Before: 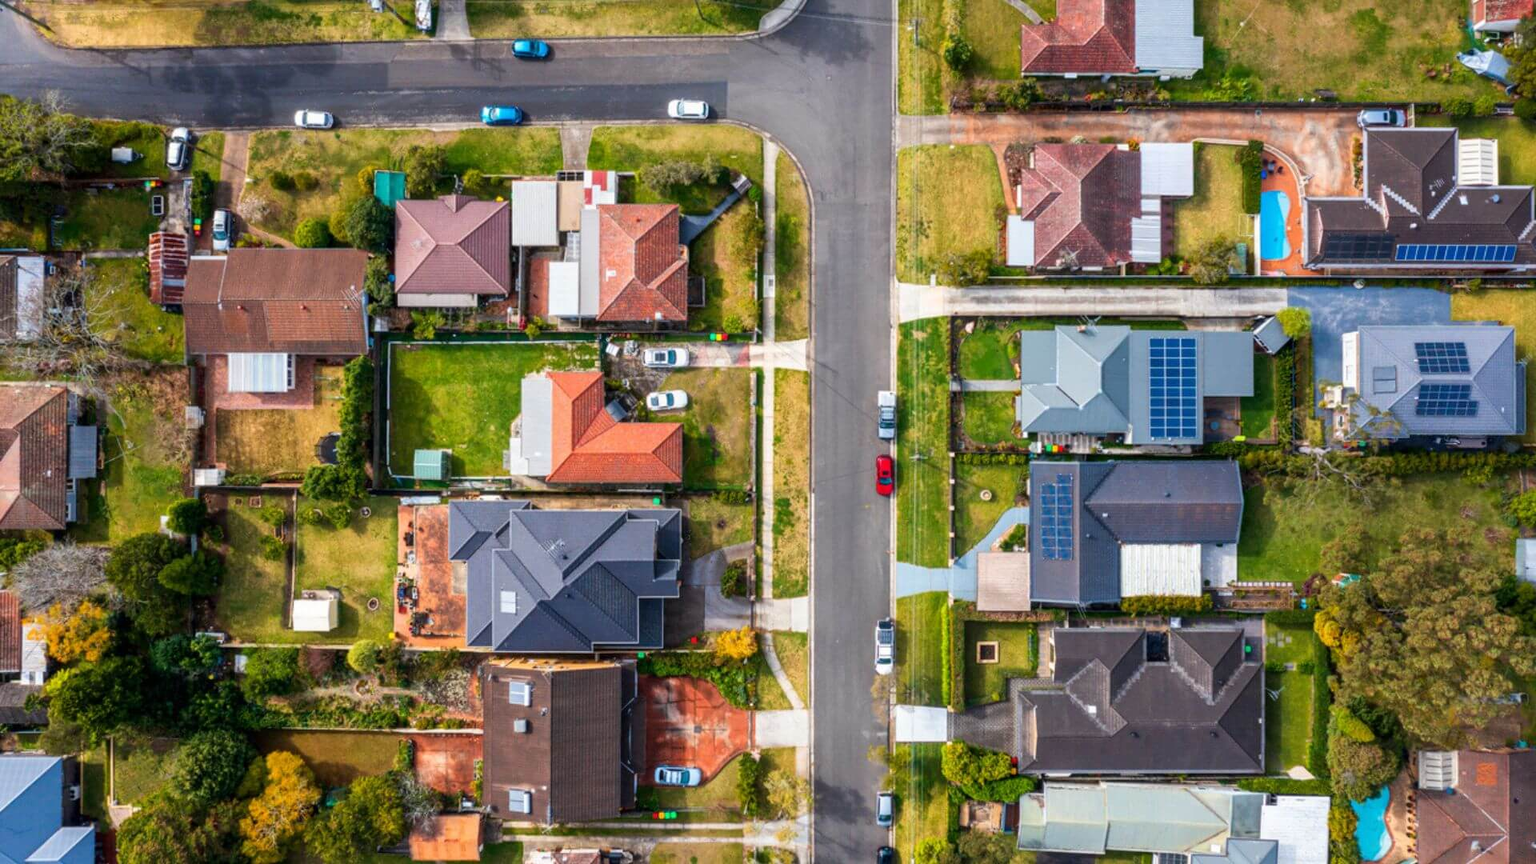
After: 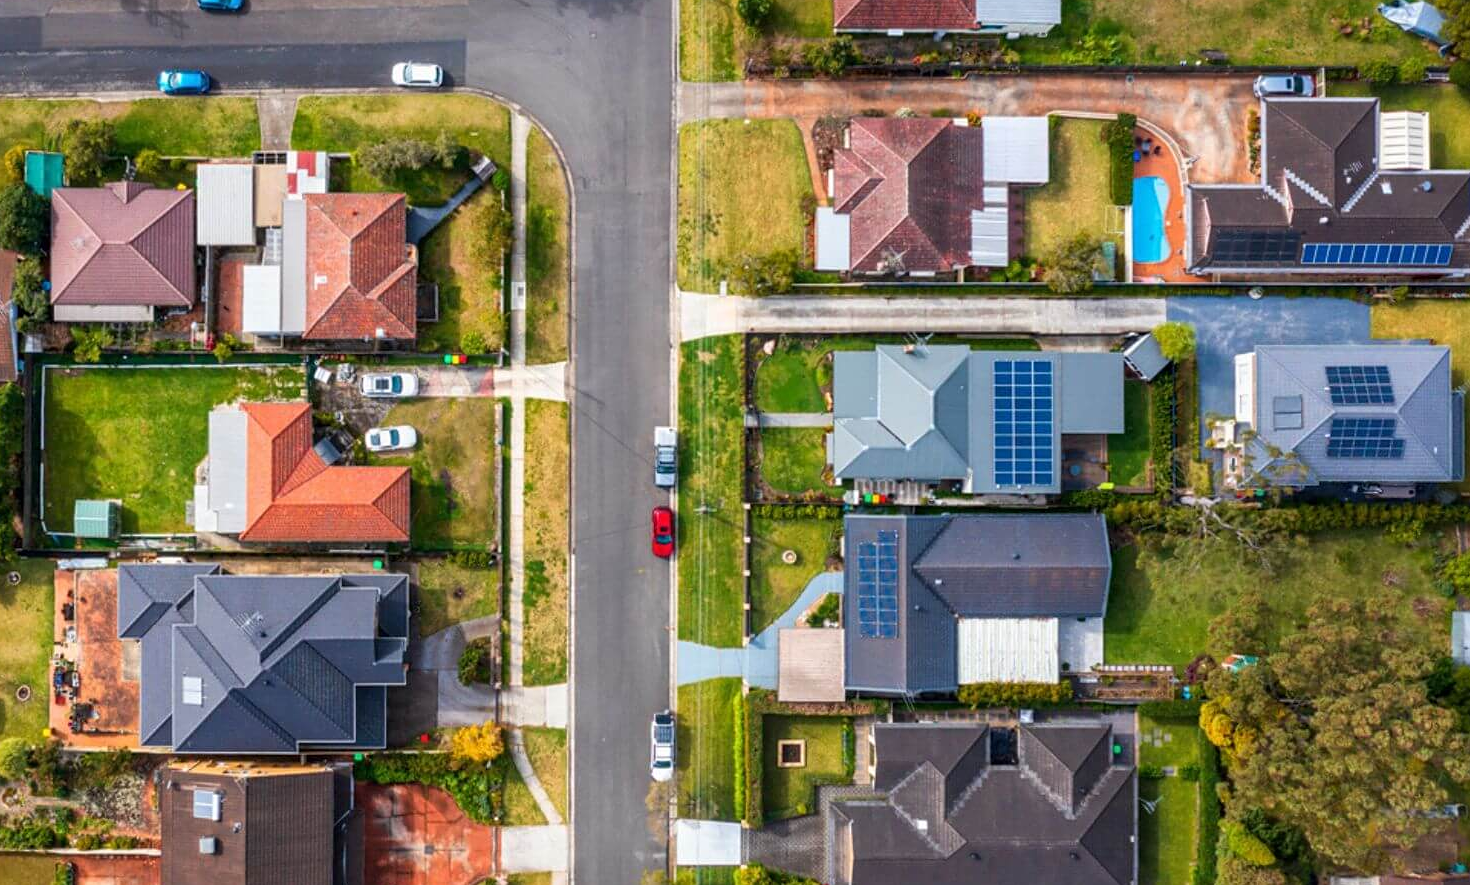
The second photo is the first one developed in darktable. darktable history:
crop: left 23.095%, top 5.827%, bottom 11.854%
sharpen: amount 0.2
